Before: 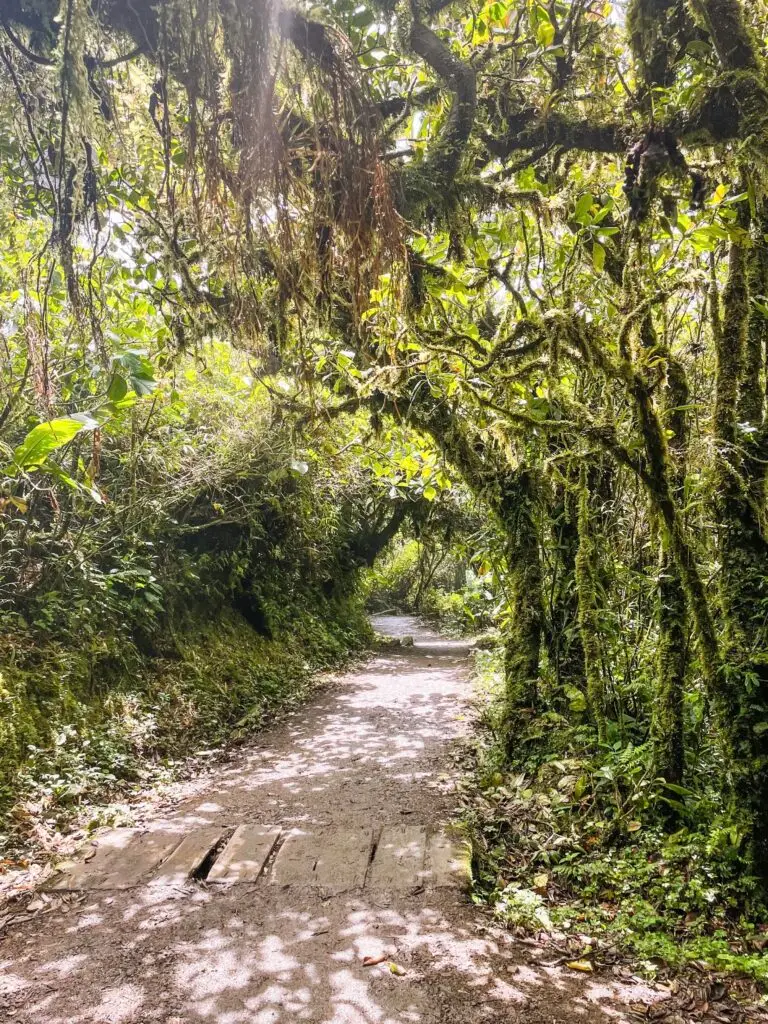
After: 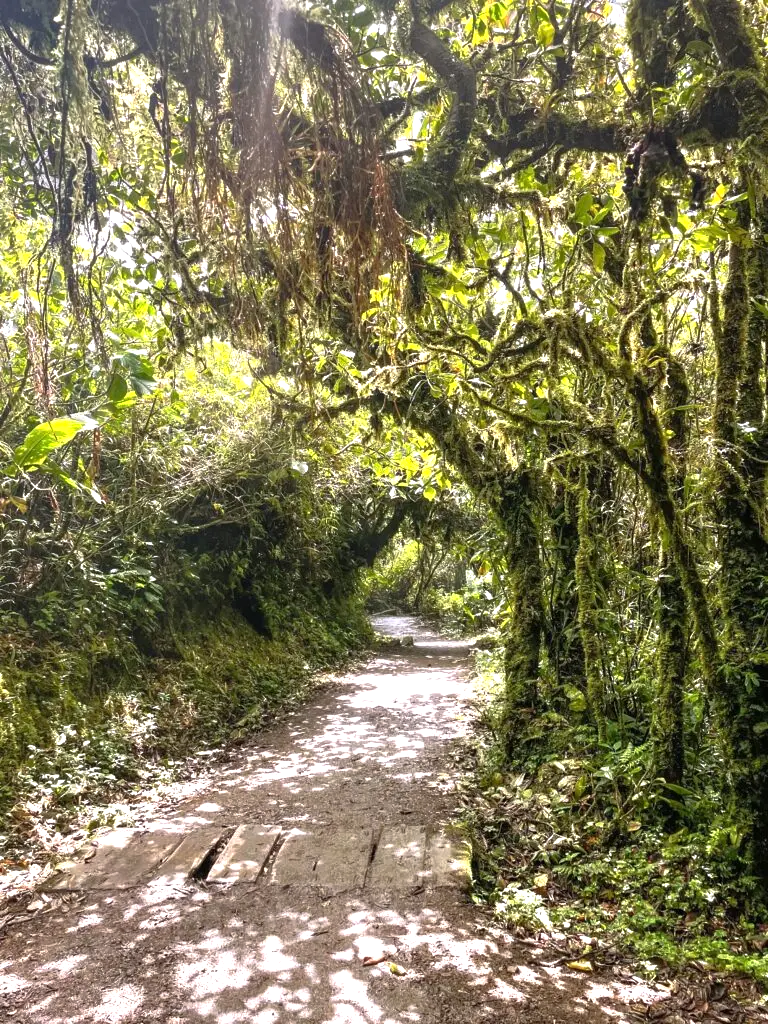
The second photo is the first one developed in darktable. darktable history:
tone equalizer: -8 EV 0 EV, -7 EV -0.001 EV, -6 EV 0.004 EV, -5 EV -0.018 EV, -4 EV -0.091 EV, -3 EV -0.141 EV, -2 EV 0.216 EV, -1 EV 0.718 EV, +0 EV 0.511 EV, edges refinement/feathering 500, mask exposure compensation -1.57 EV, preserve details no
